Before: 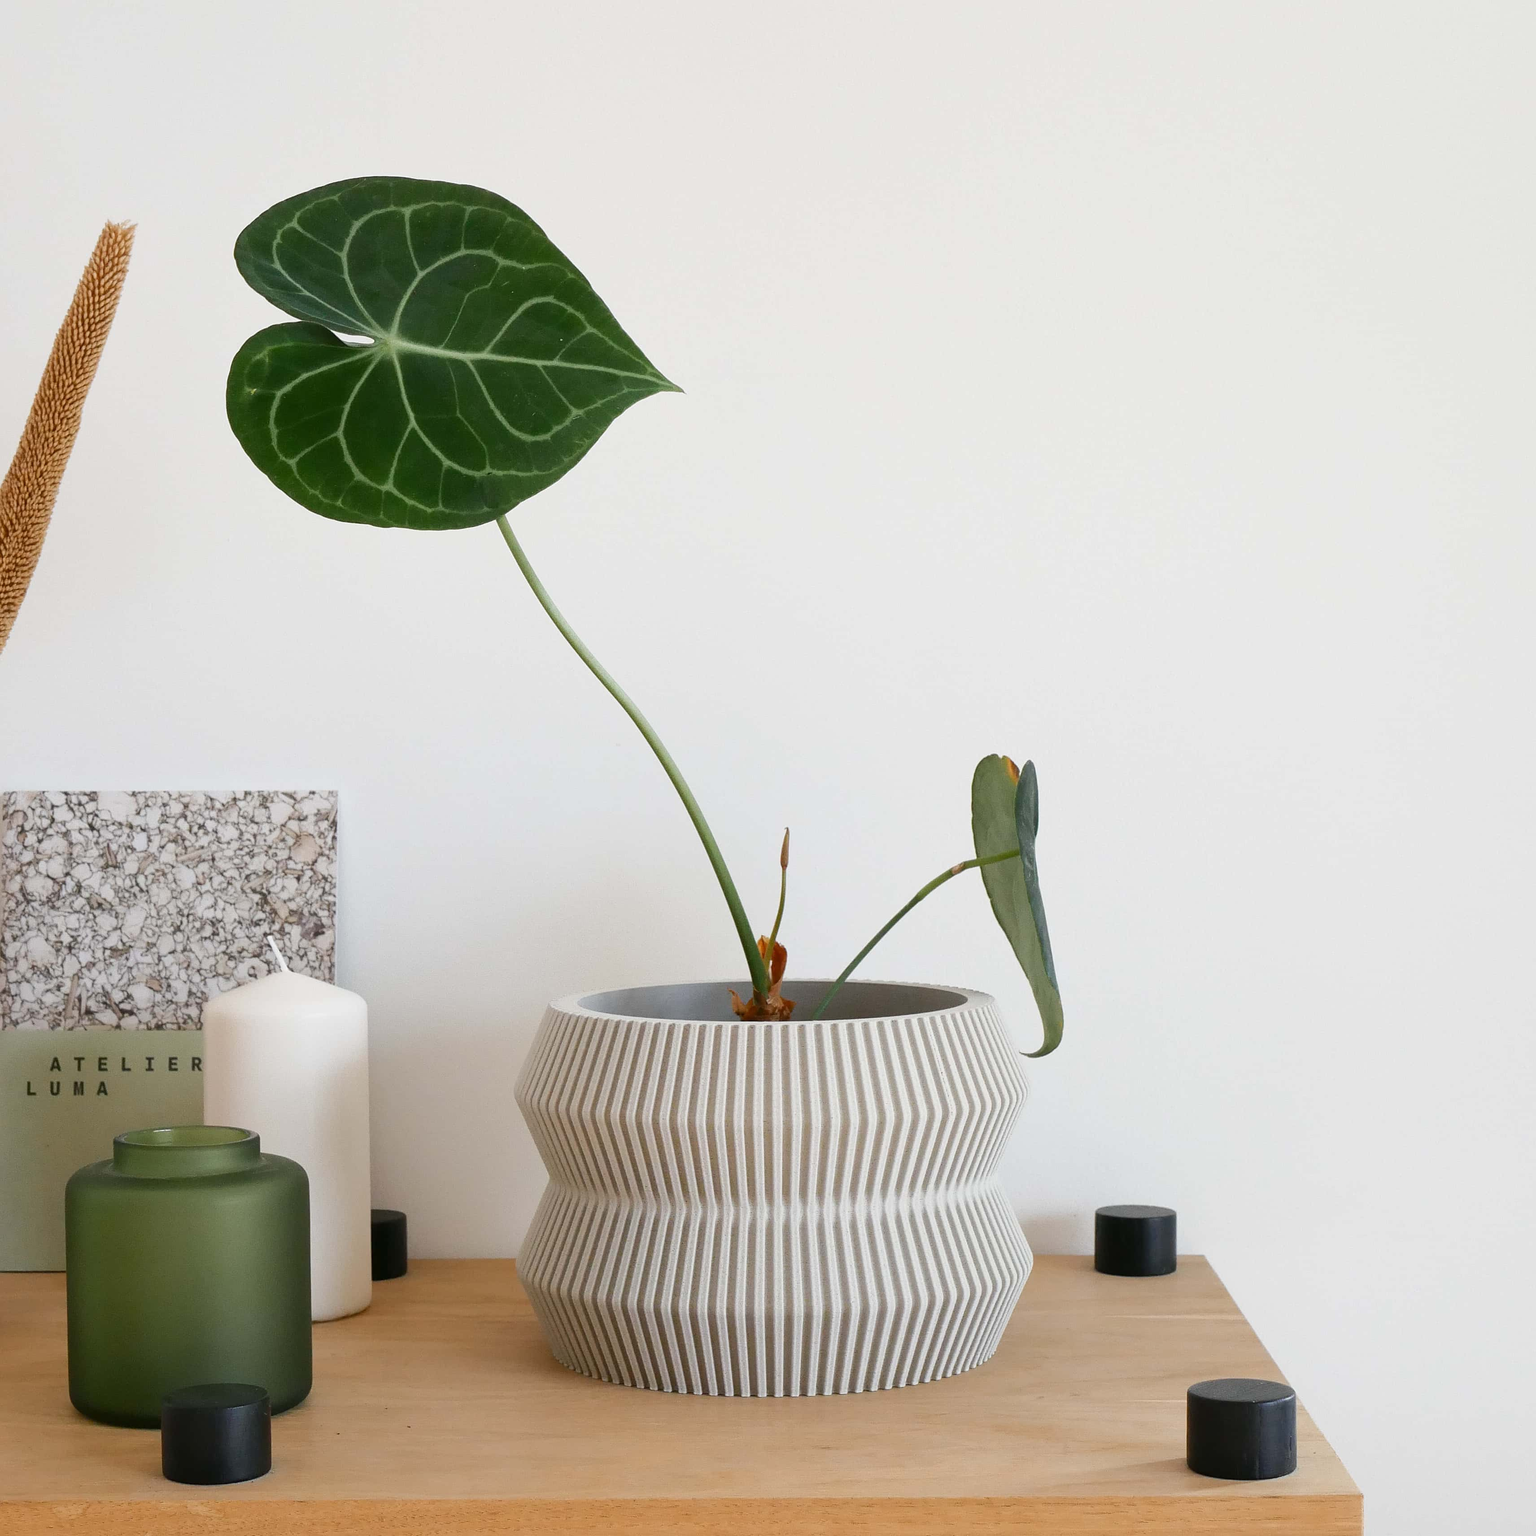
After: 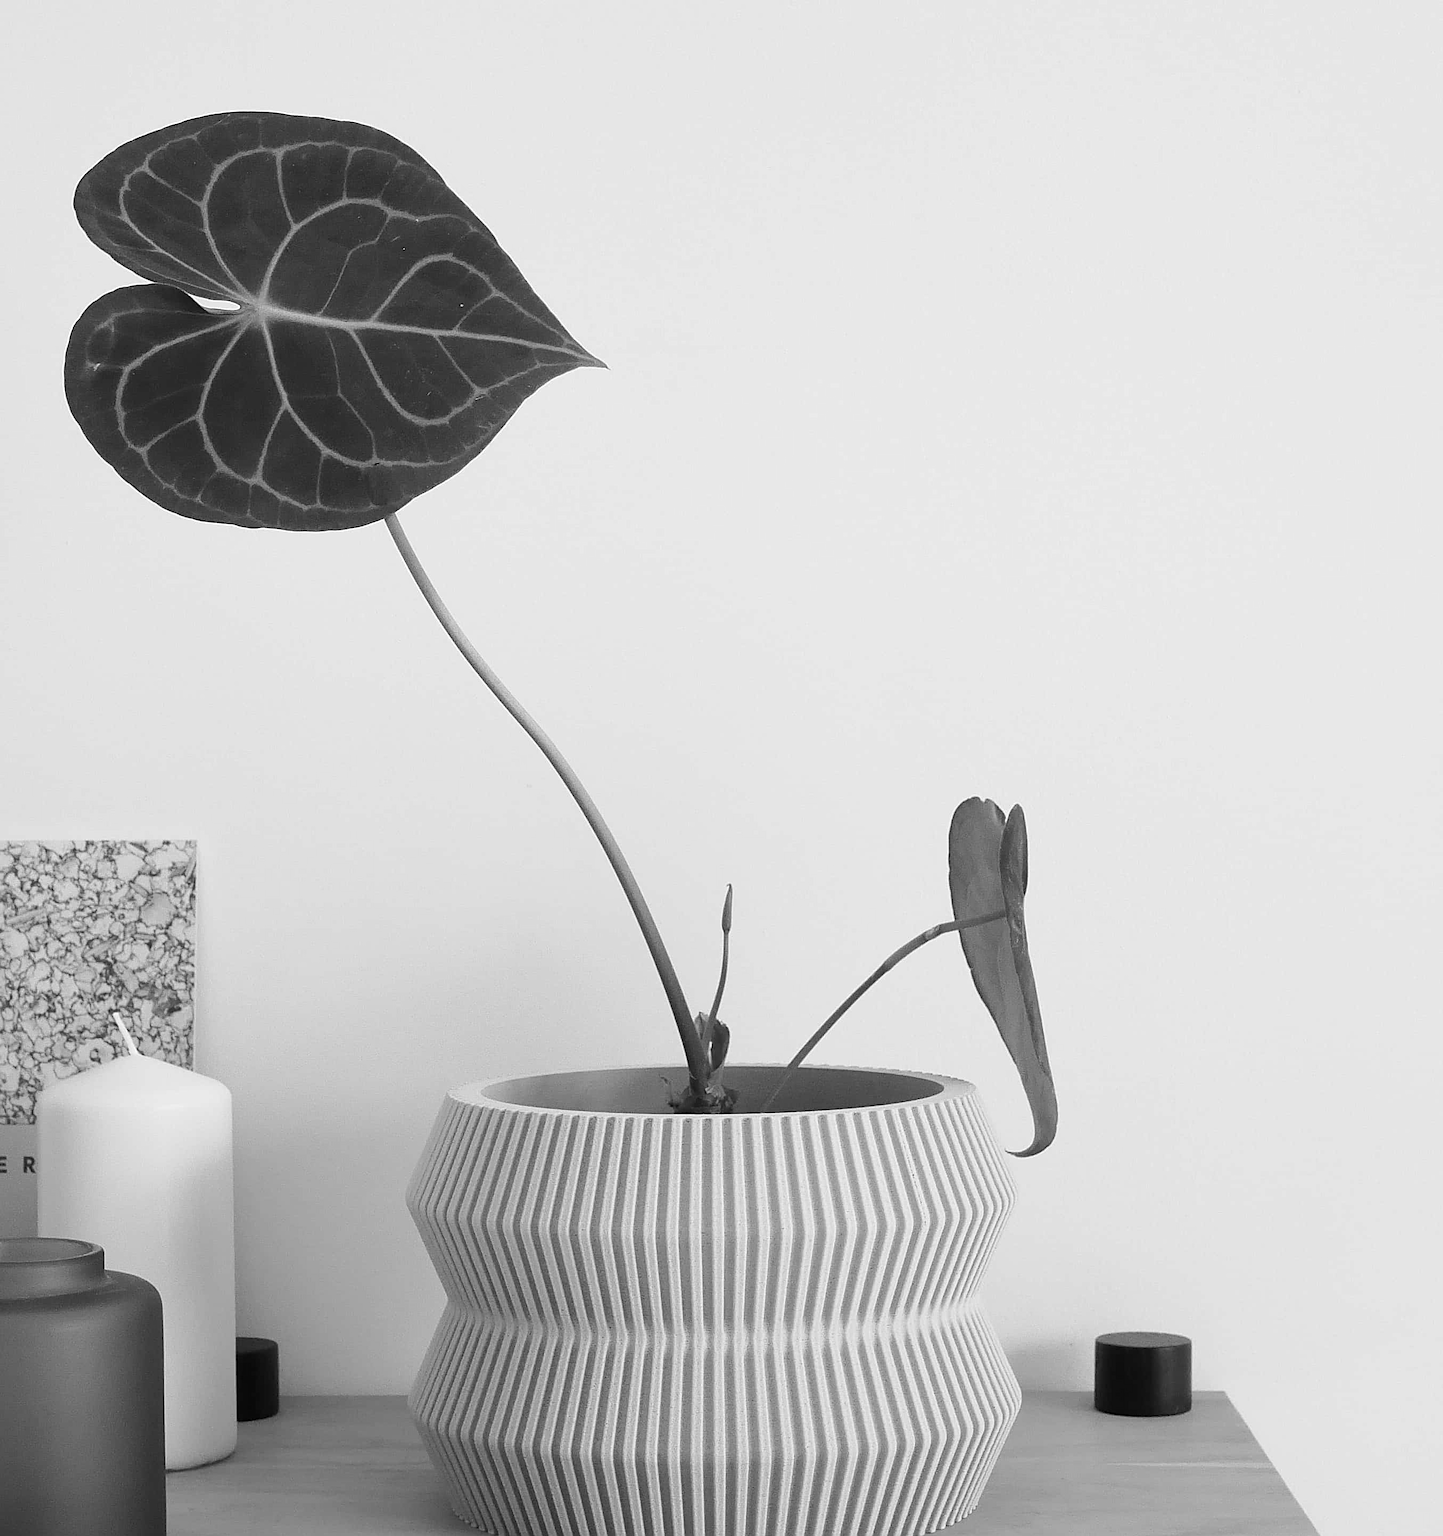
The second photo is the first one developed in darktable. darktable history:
monochrome: on, module defaults
crop: left 11.225%, top 5.381%, right 9.565%, bottom 10.314%
sharpen: on, module defaults
